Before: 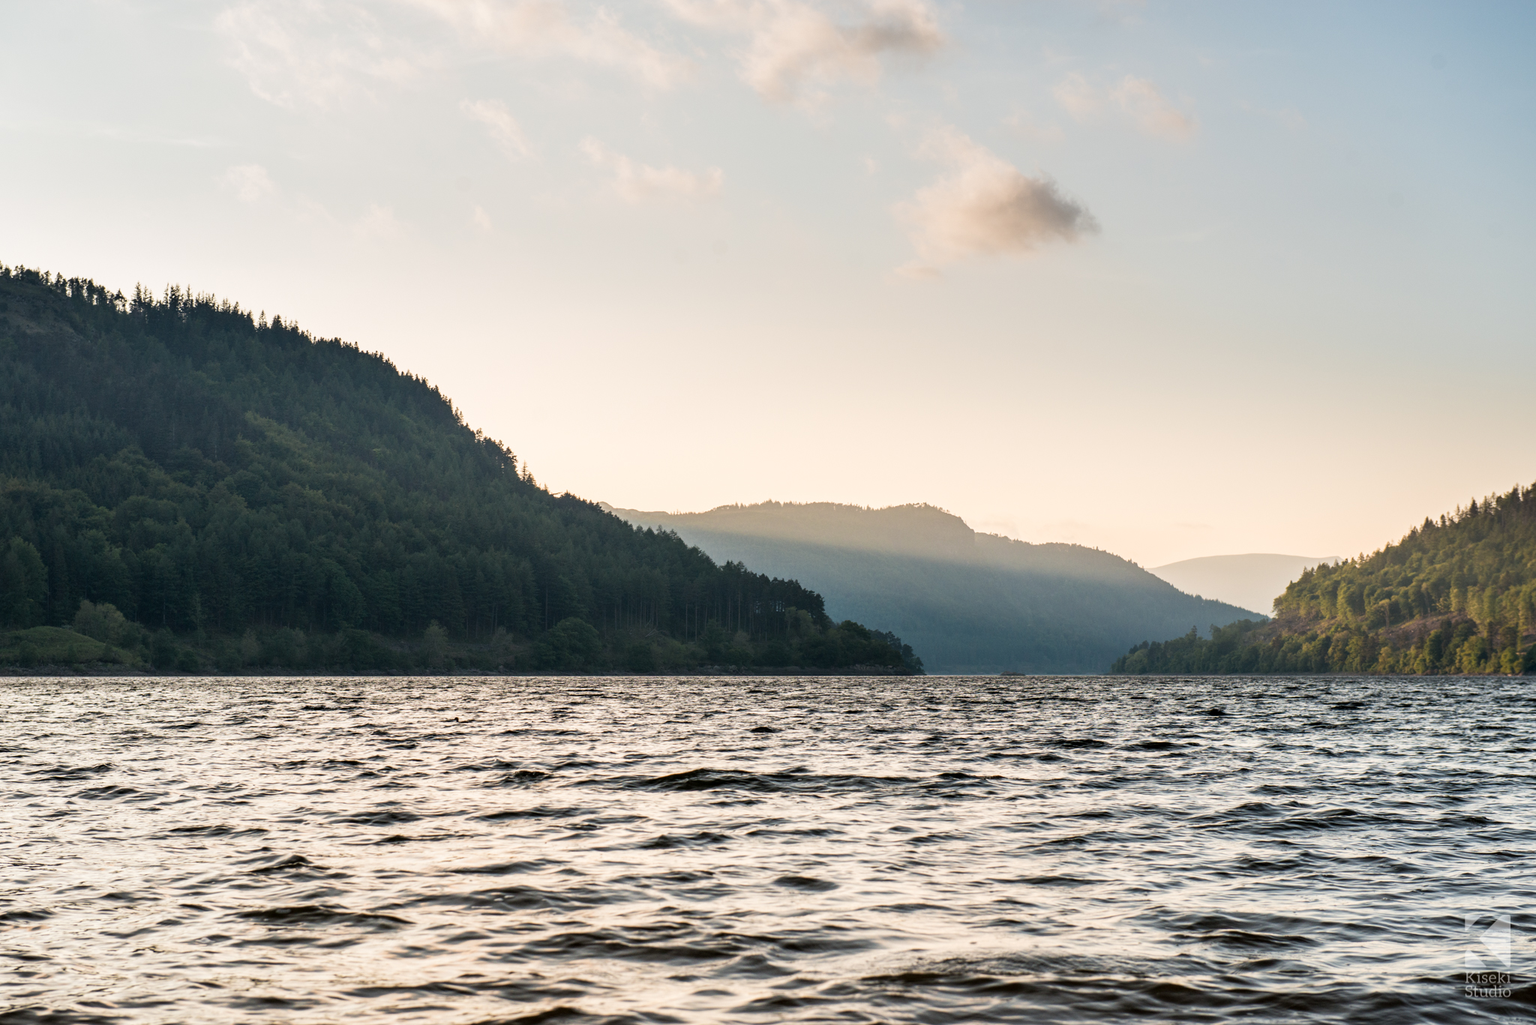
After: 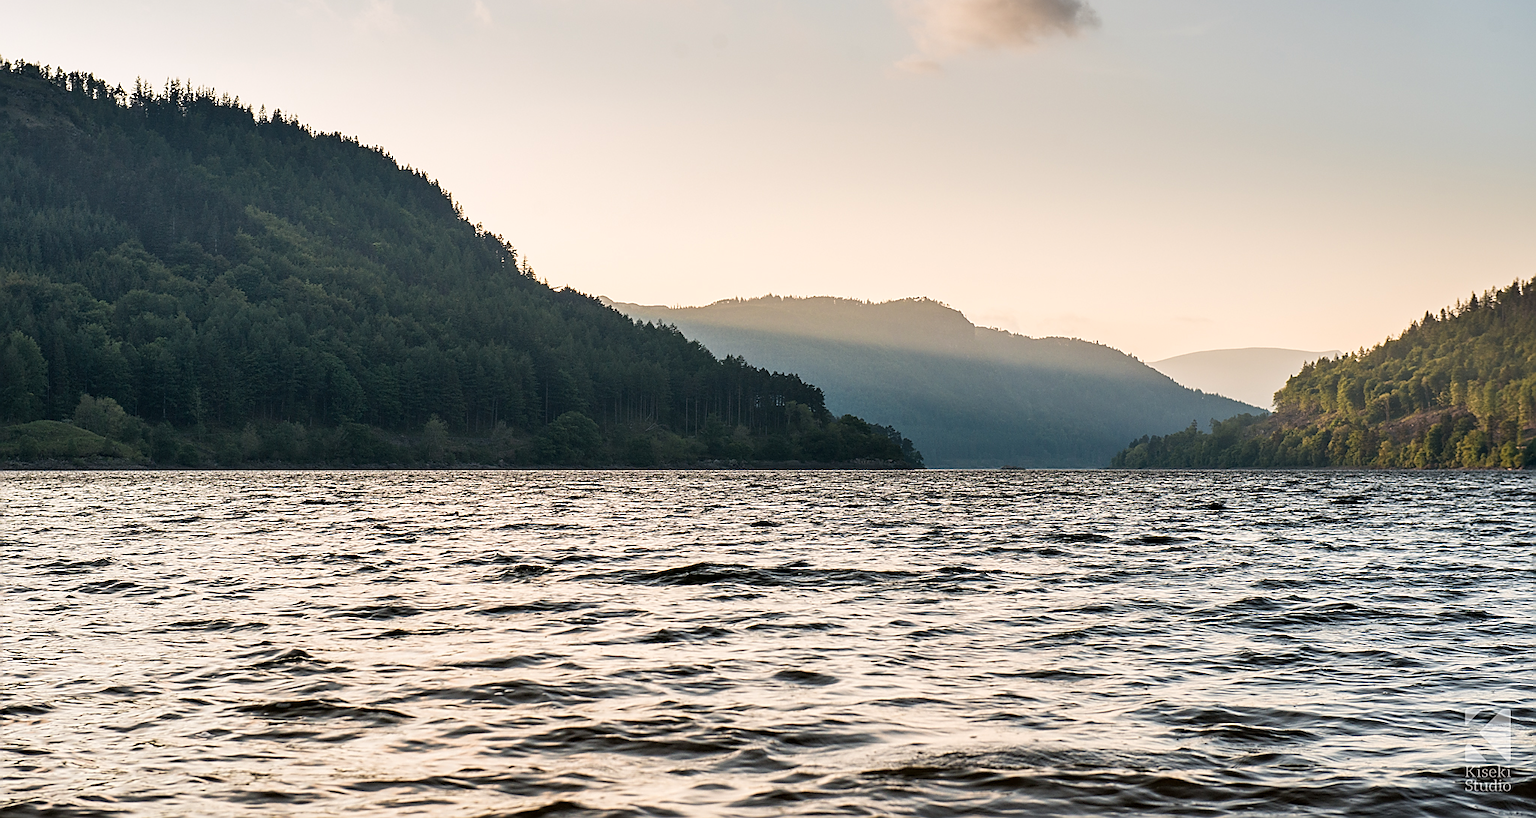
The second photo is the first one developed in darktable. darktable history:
crop and rotate: top 20.137%
exposure: compensate highlight preservation false
color balance rgb: shadows lift › luminance -10.147%, highlights gain › chroma 0.197%, highlights gain › hue 330.64°, perceptual saturation grading › global saturation -0.092%, global vibrance 14.901%
shadows and highlights: shadows 37.1, highlights -27.43, soften with gaussian
sharpen: radius 1.404, amount 1.266, threshold 0.646
